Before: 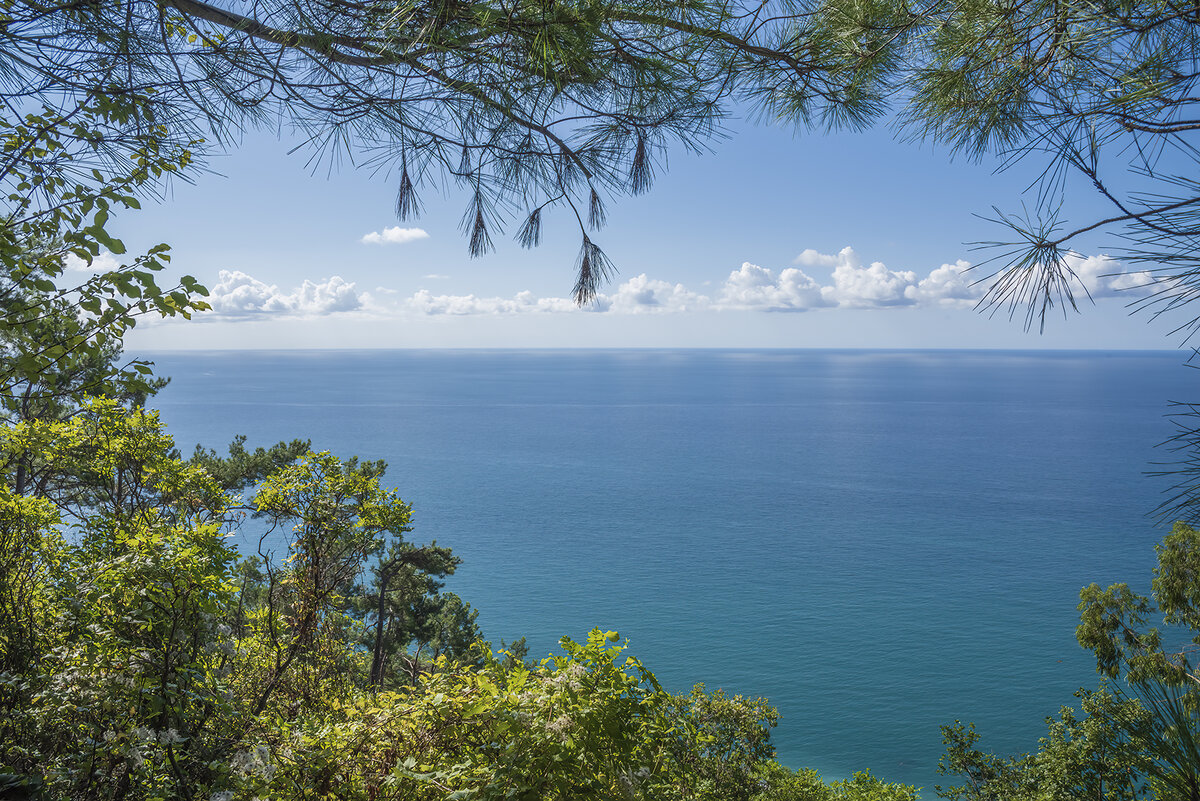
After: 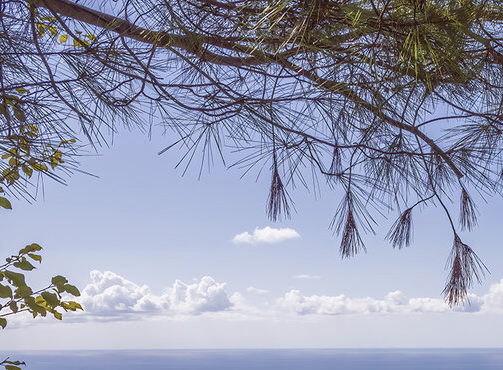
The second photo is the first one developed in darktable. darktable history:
crop and rotate: left 10.817%, top 0.062%, right 47.194%, bottom 53.626%
rgb levels: mode RGB, independent channels, levels [[0, 0.474, 1], [0, 0.5, 1], [0, 0.5, 1]]
haze removal: strength 0.1, compatibility mode true, adaptive false
